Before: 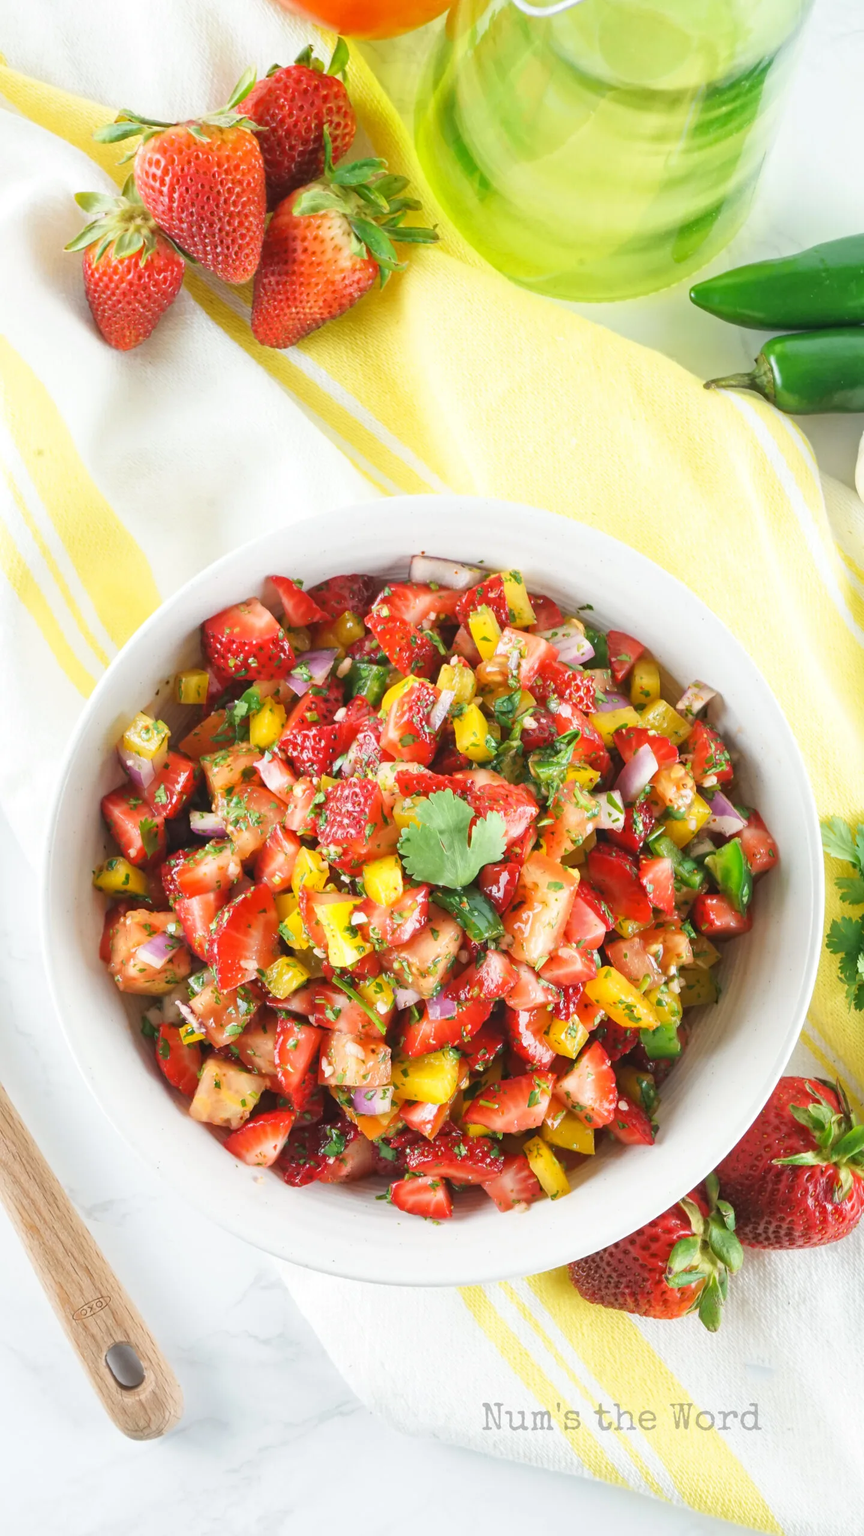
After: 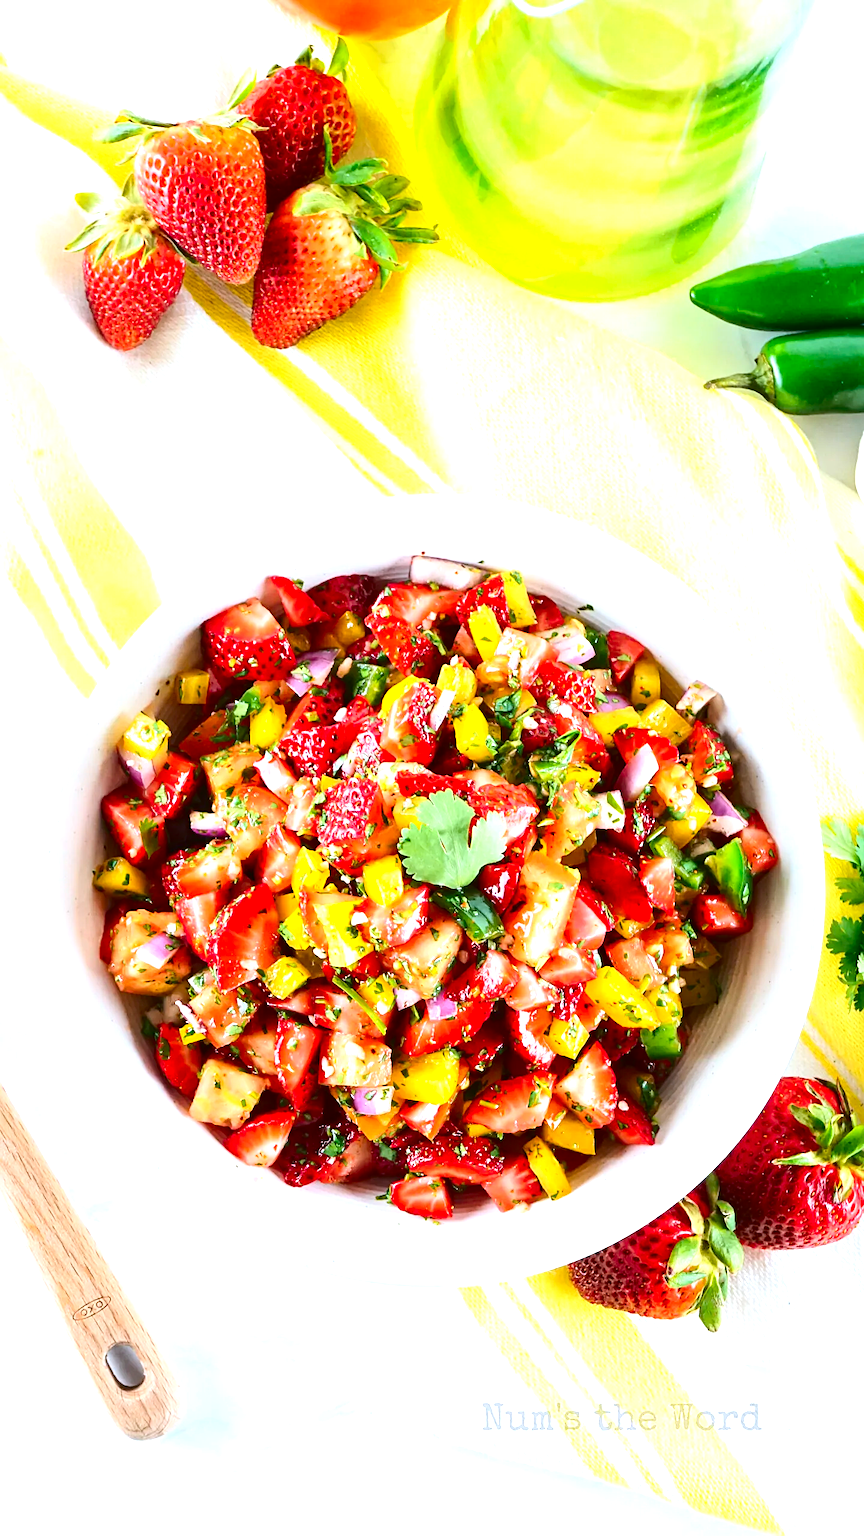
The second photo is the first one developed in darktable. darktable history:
contrast brightness saturation: contrast 0.239, brightness -0.223, saturation 0.149
sharpen: on, module defaults
exposure: exposure 0.773 EV, compensate exposure bias true, compensate highlight preservation false
color correction: highlights a* -9.24, highlights b* -22.38
color balance rgb: highlights gain › chroma 3.148%, highlights gain › hue 55.8°, linear chroma grading › global chroma 6.271%, perceptual saturation grading › global saturation 10.585%, global vibrance 0.549%
